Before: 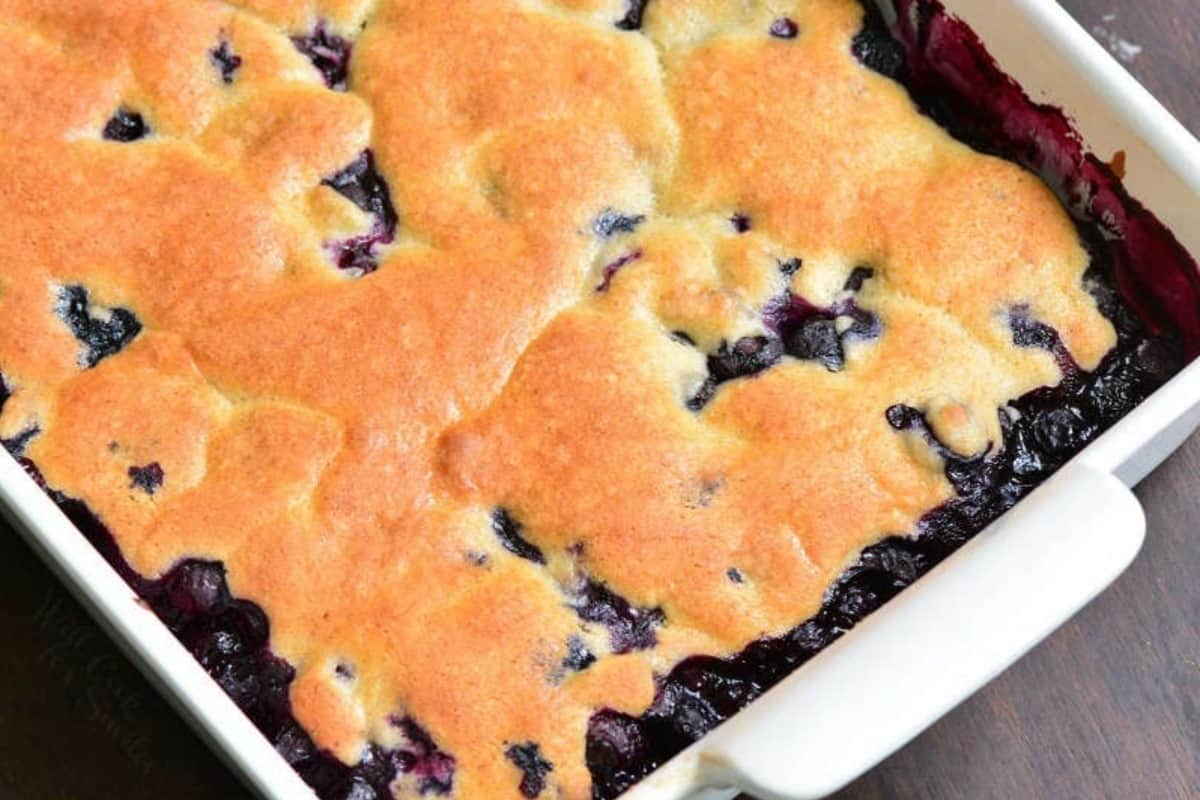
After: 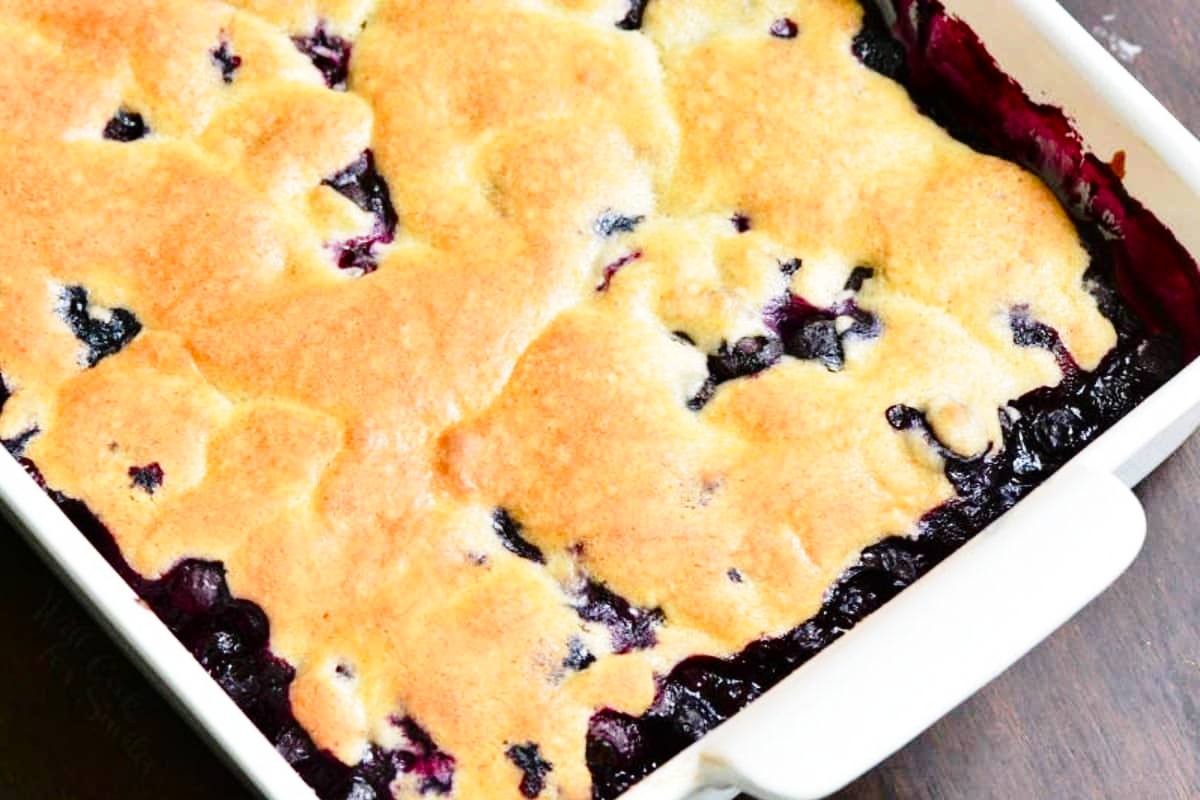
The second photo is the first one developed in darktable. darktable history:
contrast brightness saturation: brightness -0.09
base curve: curves: ch0 [(0, 0) (0.028, 0.03) (0.121, 0.232) (0.46, 0.748) (0.859, 0.968) (1, 1)], preserve colors none
